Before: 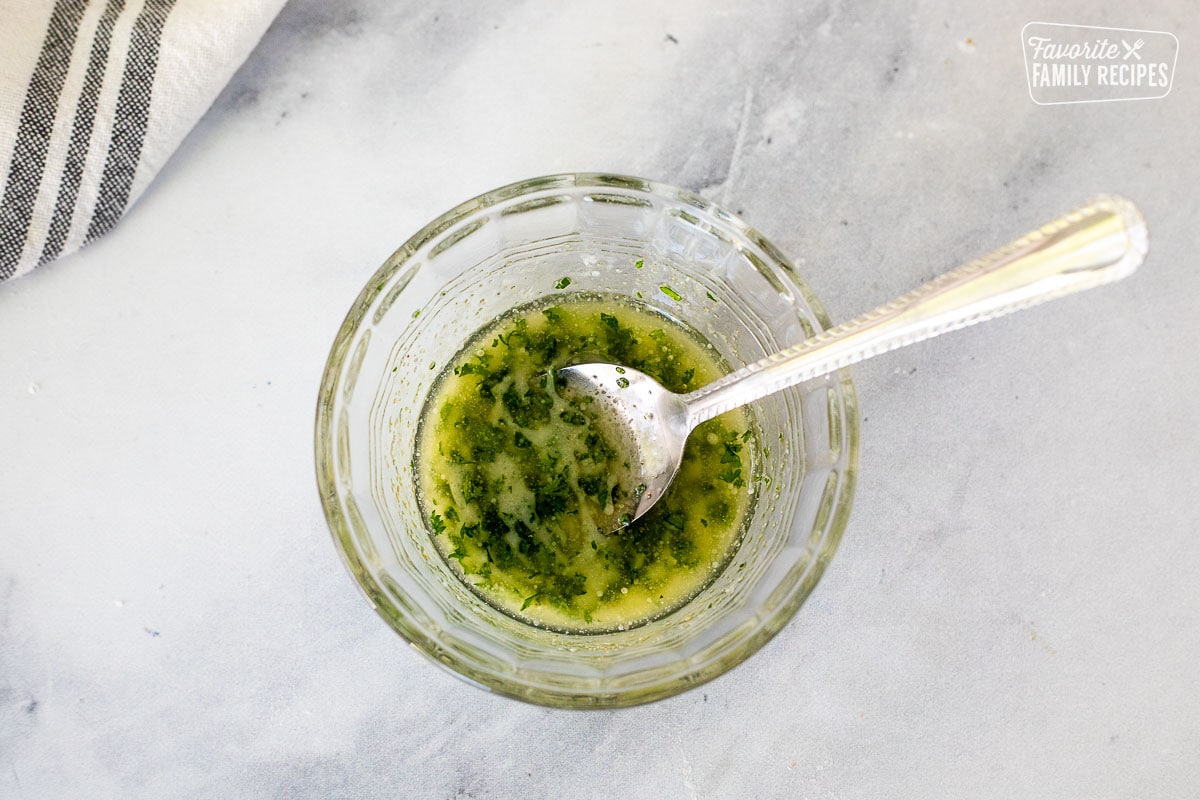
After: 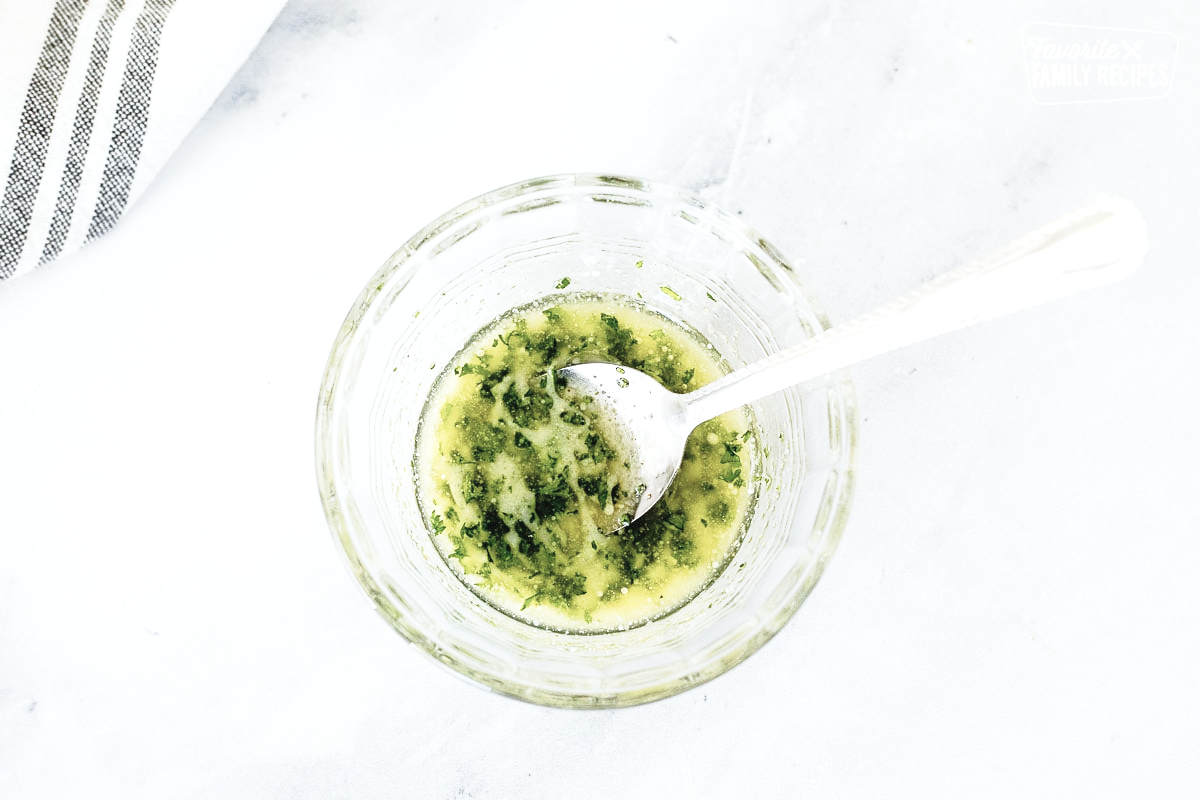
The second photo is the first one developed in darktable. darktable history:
exposure: black level correction 0, exposure 0.877 EV, compensate exposure bias true, compensate highlight preservation false
white balance: red 0.925, blue 1.046
base curve: curves: ch0 [(0, 0) (0.028, 0.03) (0.121, 0.232) (0.46, 0.748) (0.859, 0.968) (1, 1)], preserve colors none
contrast brightness saturation: contrast -0.05, saturation -0.41
